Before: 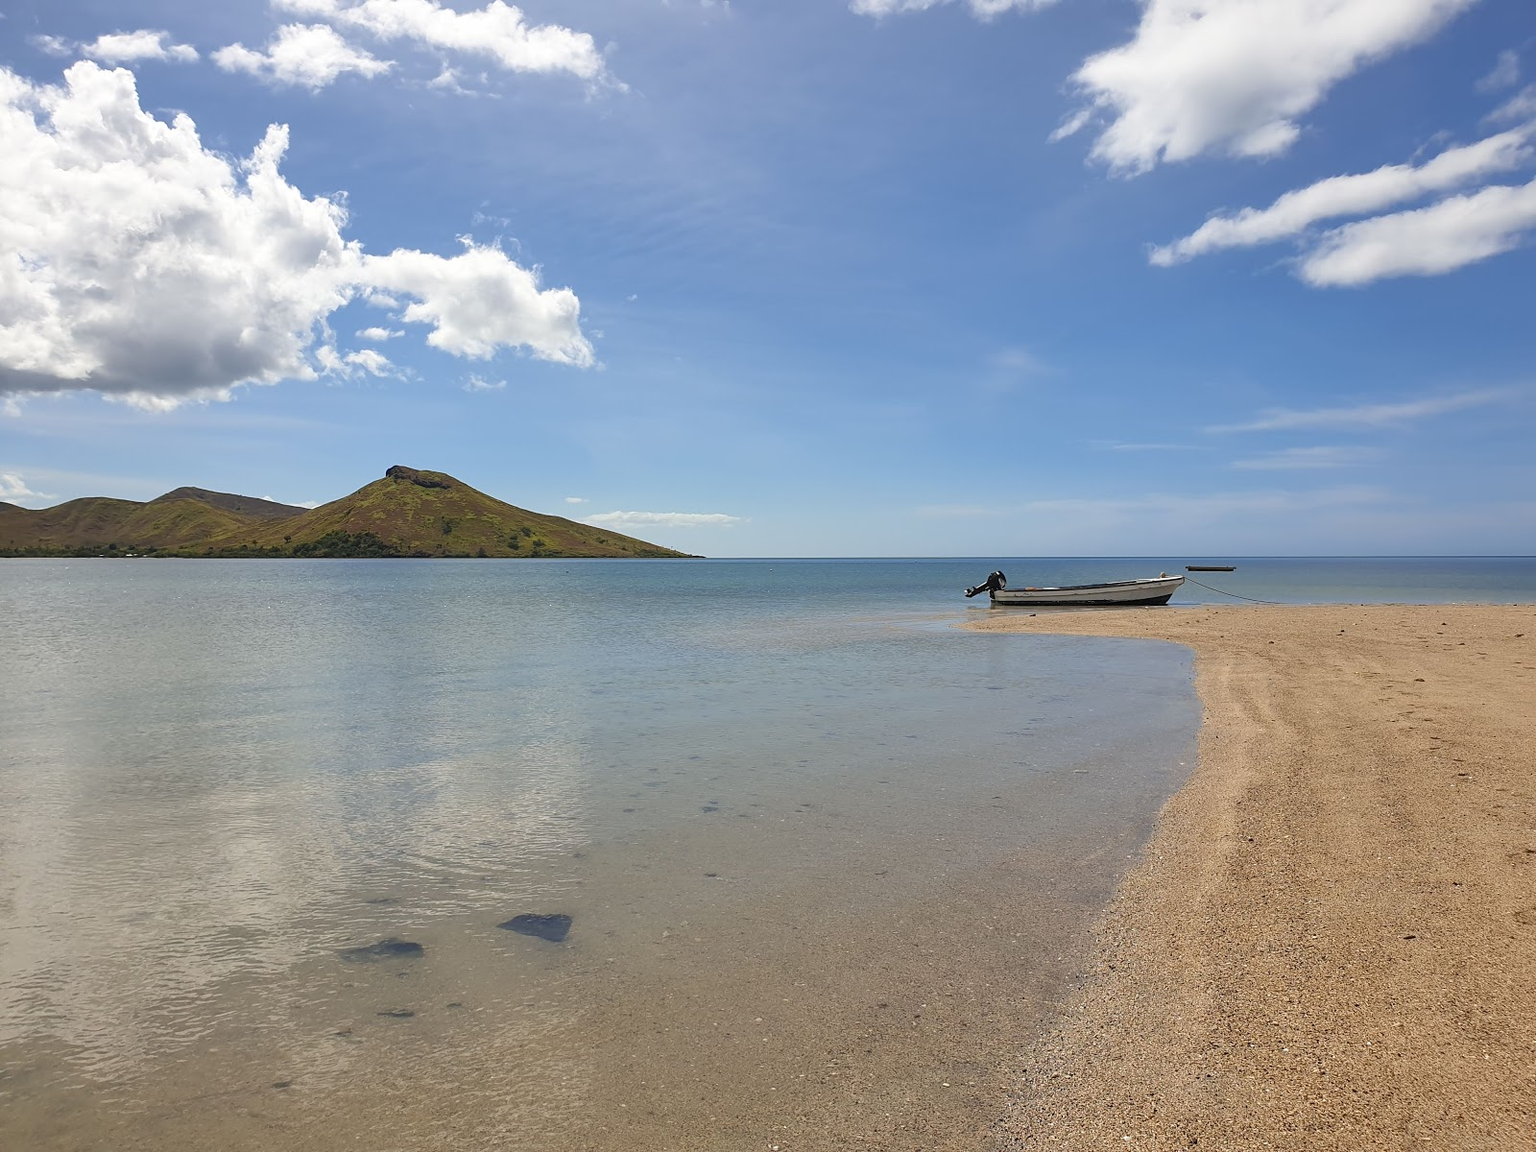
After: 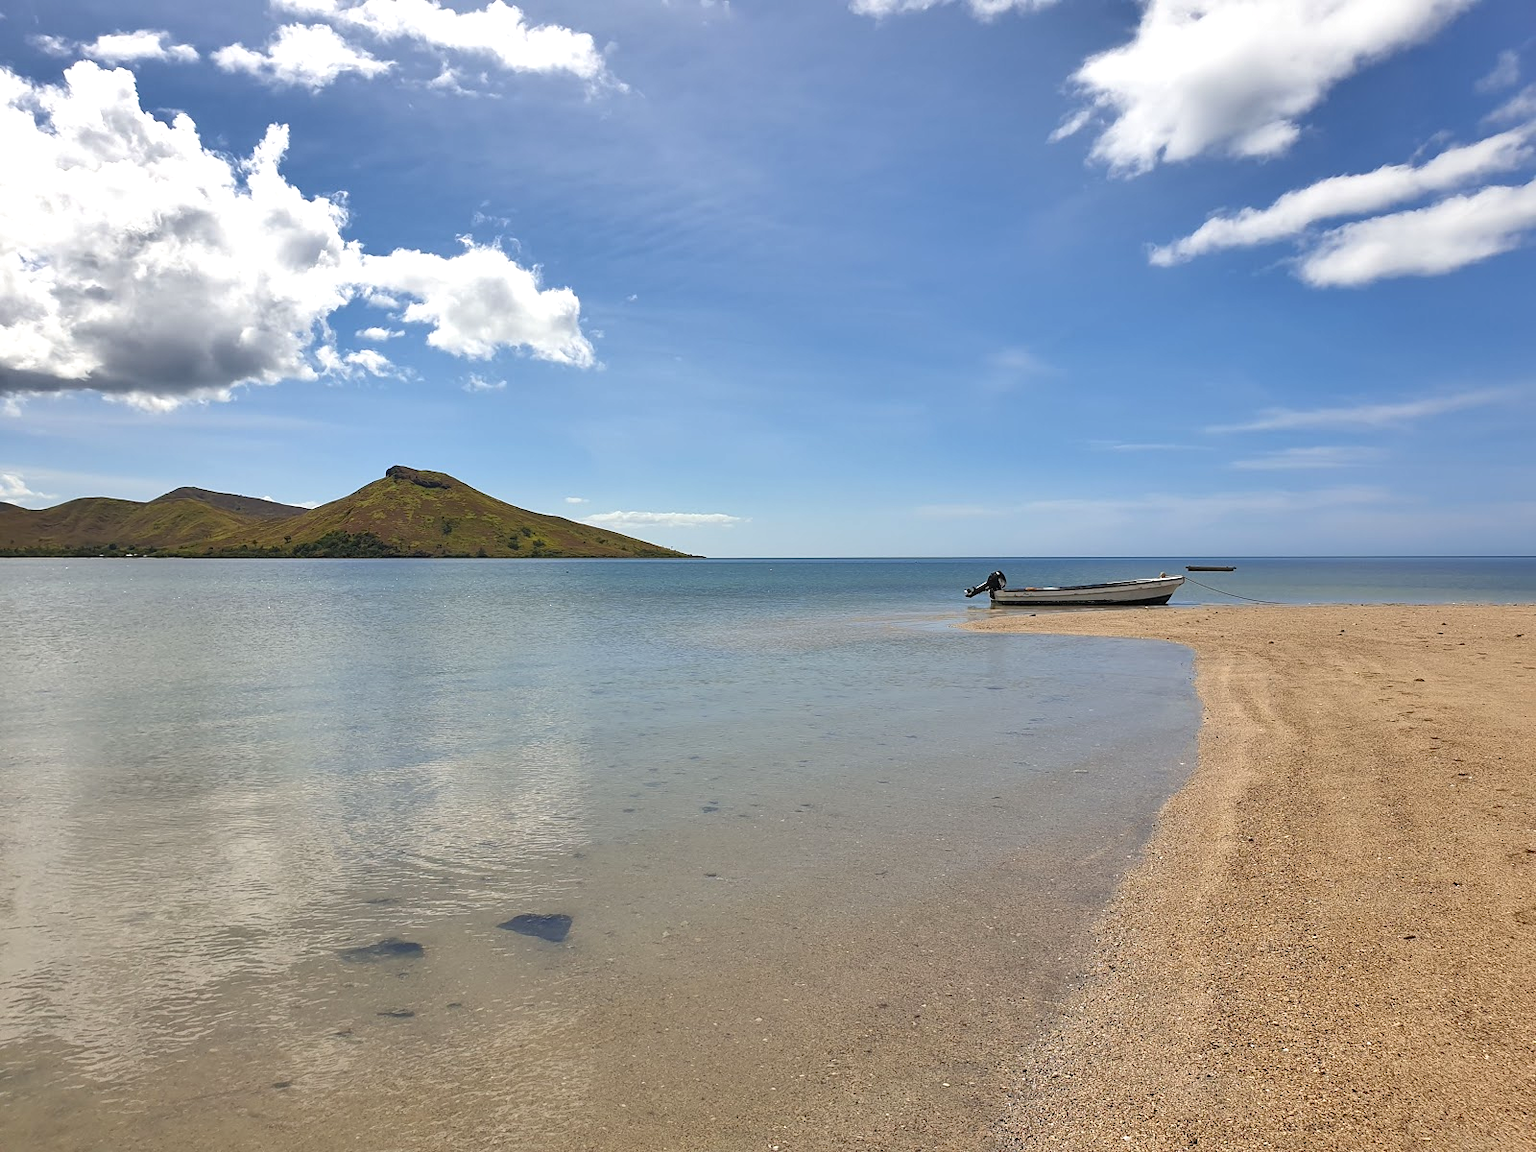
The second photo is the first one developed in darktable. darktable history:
exposure: black level correction 0.001, exposure 0.295 EV, compensate highlight preservation false
shadows and highlights: low approximation 0.01, soften with gaussian
